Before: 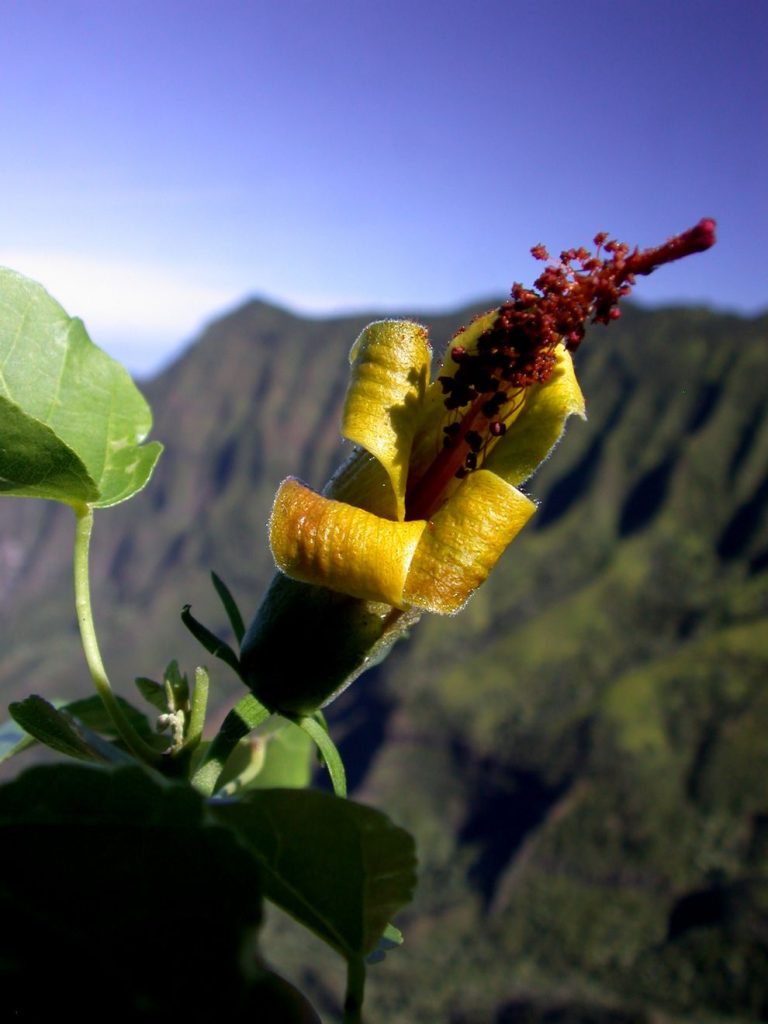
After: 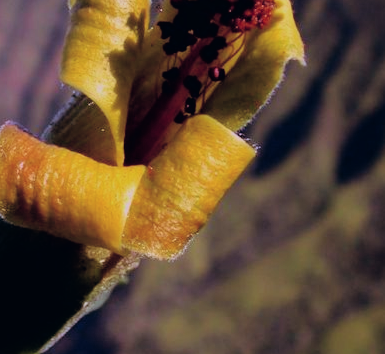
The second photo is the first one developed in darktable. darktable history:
filmic rgb: black relative exposure -6.15 EV, white relative exposure 6.96 EV, hardness 2.23, color science v6 (2022)
velvia: on, module defaults
white balance: red 1.066, blue 1.119
tone equalizer: on, module defaults
color balance rgb: shadows lift › chroma 9.92%, shadows lift › hue 45.12°, power › luminance 3.26%, power › hue 231.93°, global offset › luminance 0.4%, global offset › chroma 0.21%, global offset › hue 255.02°
crop: left 36.607%, top 34.735%, right 13.146%, bottom 30.611%
